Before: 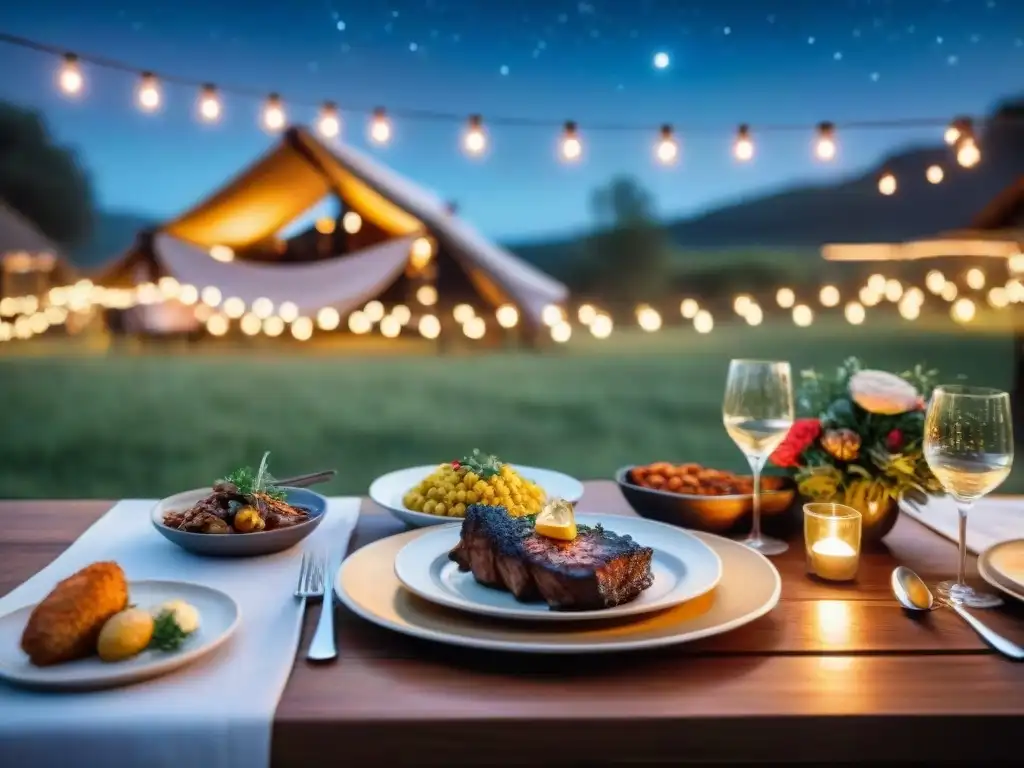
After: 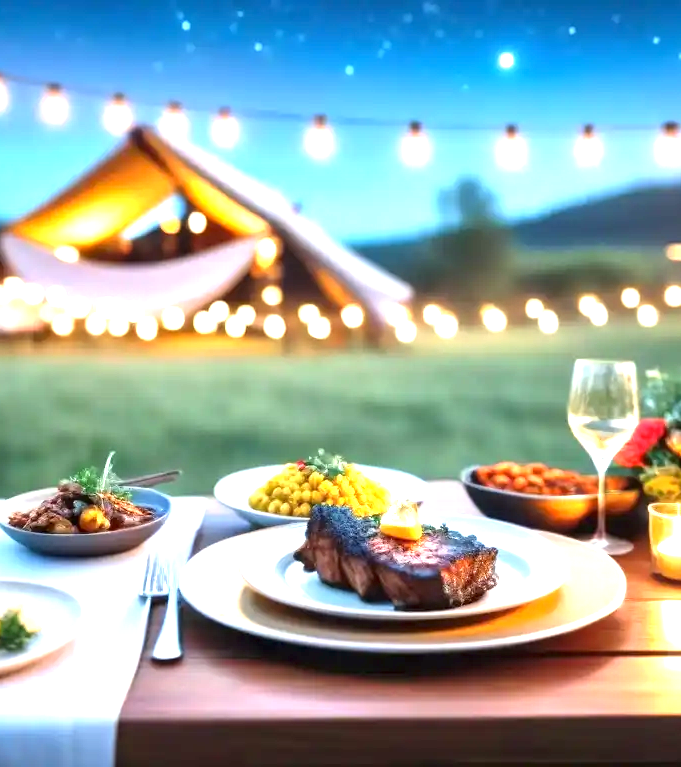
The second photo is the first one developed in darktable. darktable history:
crop and rotate: left 15.167%, right 18.282%
exposure: exposure 1.499 EV, compensate highlight preservation false
